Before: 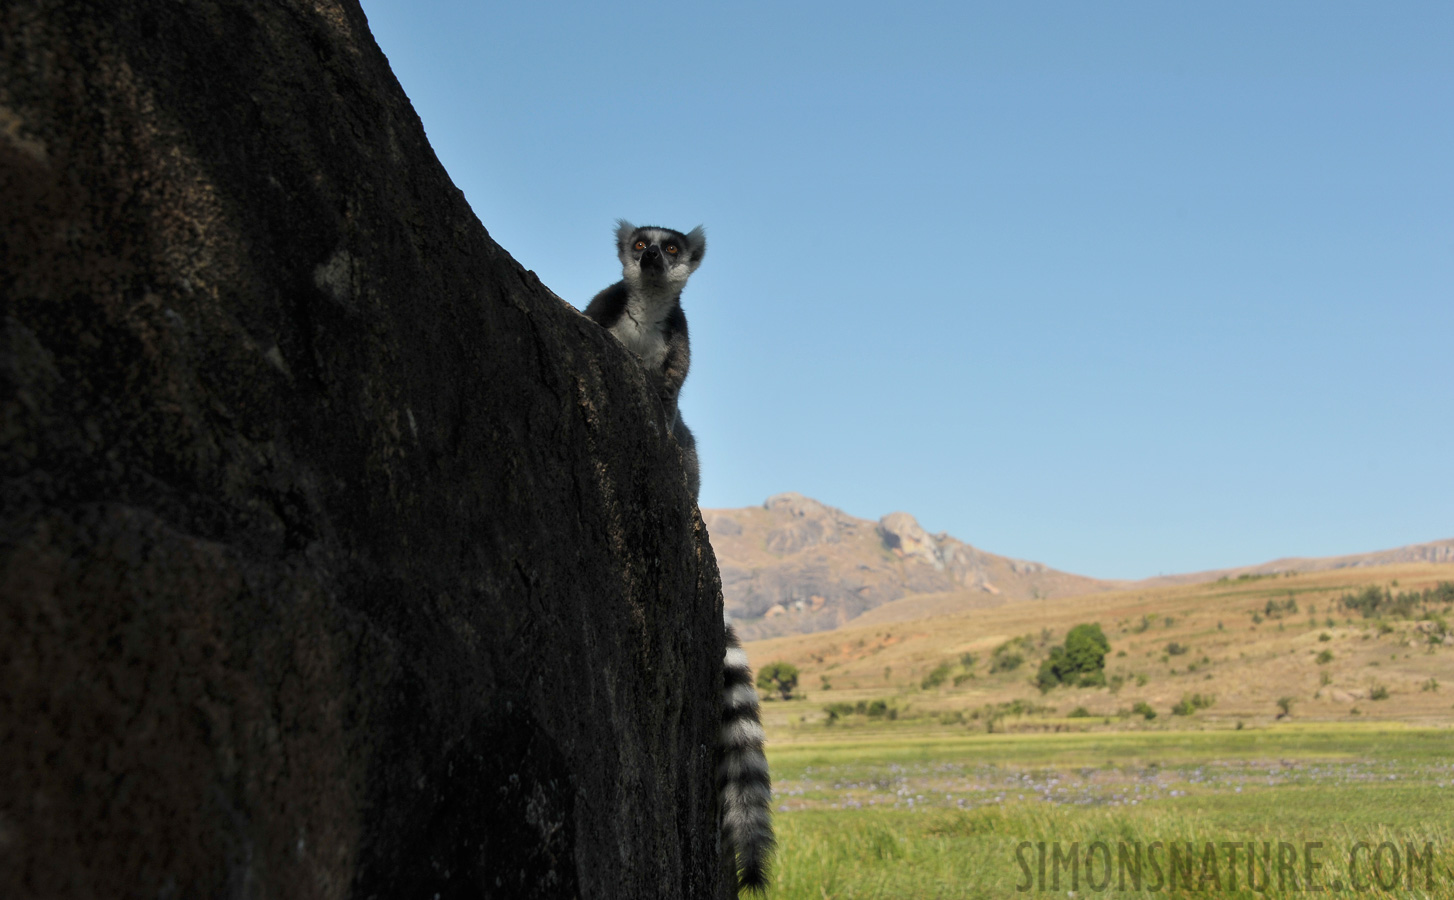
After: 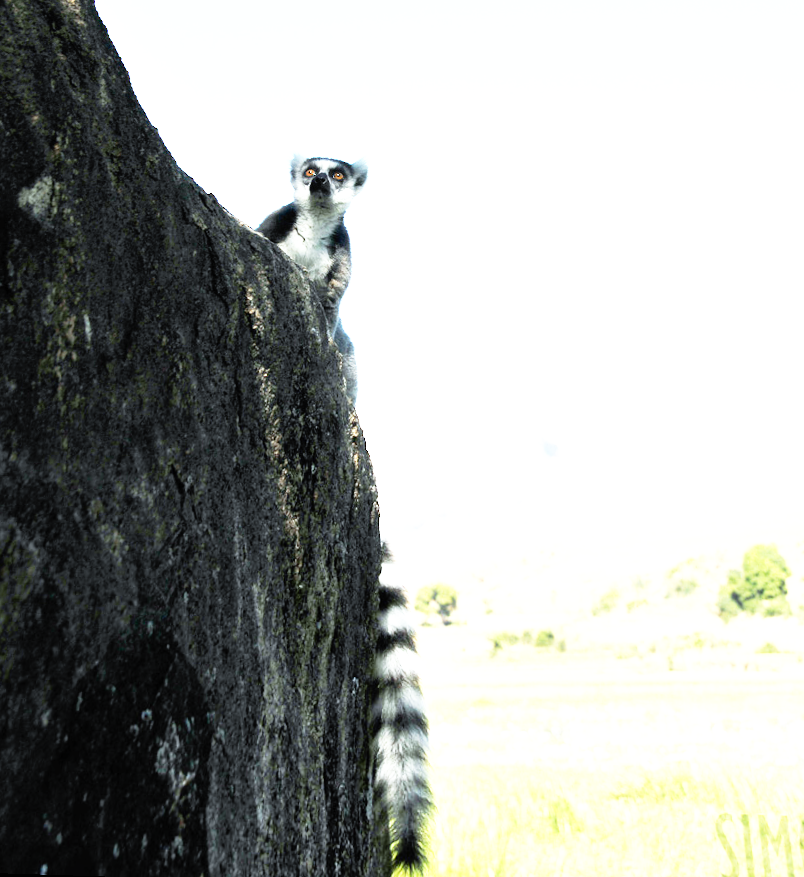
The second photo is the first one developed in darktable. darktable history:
crop and rotate: left 15.446%, right 17.836%
tone equalizer: on, module defaults
local contrast: mode bilateral grid, contrast 15, coarseness 36, detail 105%, midtone range 0.2
exposure: black level correction 0, exposure 1.9 EV, compensate highlight preservation false
color balance: contrast 10%
rotate and perspective: rotation 0.72°, lens shift (vertical) -0.352, lens shift (horizontal) -0.051, crop left 0.152, crop right 0.859, crop top 0.019, crop bottom 0.964
white balance: red 0.925, blue 1.046
base curve: curves: ch0 [(0, 0) (0.012, 0.01) (0.073, 0.168) (0.31, 0.711) (0.645, 0.957) (1, 1)], preserve colors none
